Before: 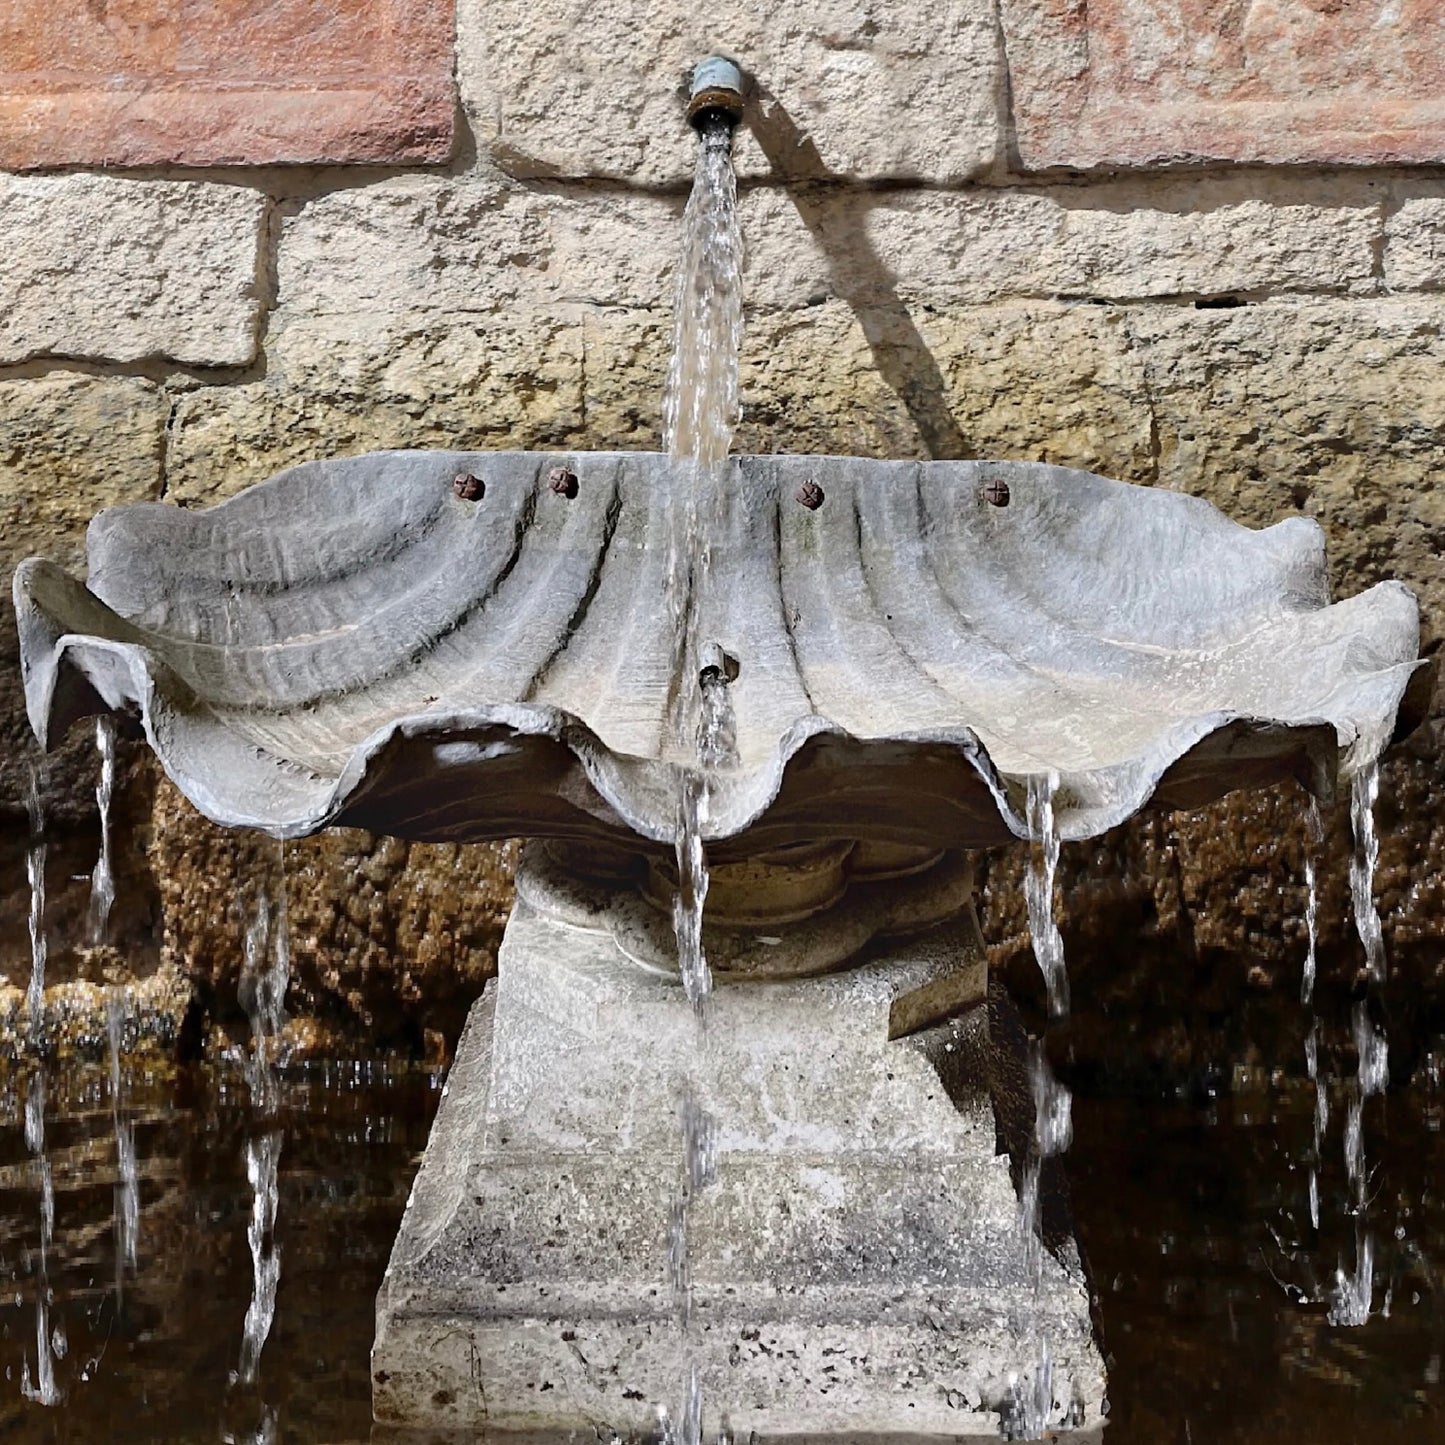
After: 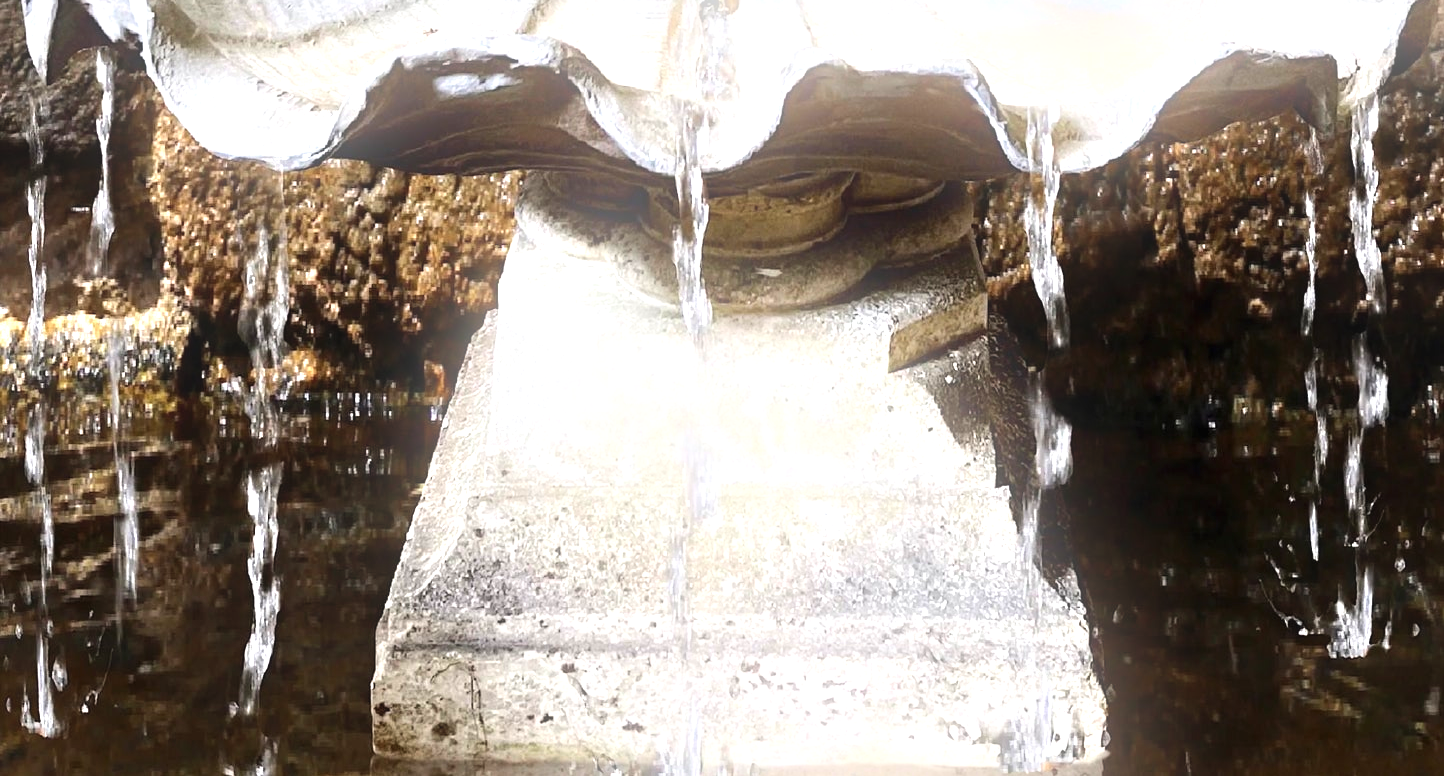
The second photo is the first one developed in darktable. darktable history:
tone equalizer: -8 EV -0.417 EV, -7 EV -0.389 EV, -6 EV -0.333 EV, -5 EV -0.222 EV, -3 EV 0.222 EV, -2 EV 0.333 EV, -1 EV 0.389 EV, +0 EV 0.417 EV, edges refinement/feathering 500, mask exposure compensation -1.25 EV, preserve details no
crop and rotate: top 46.237%
exposure: black level correction 0, exposure 0.877 EV, compensate exposure bias true, compensate highlight preservation false
bloom: size 15%, threshold 97%, strength 7%
